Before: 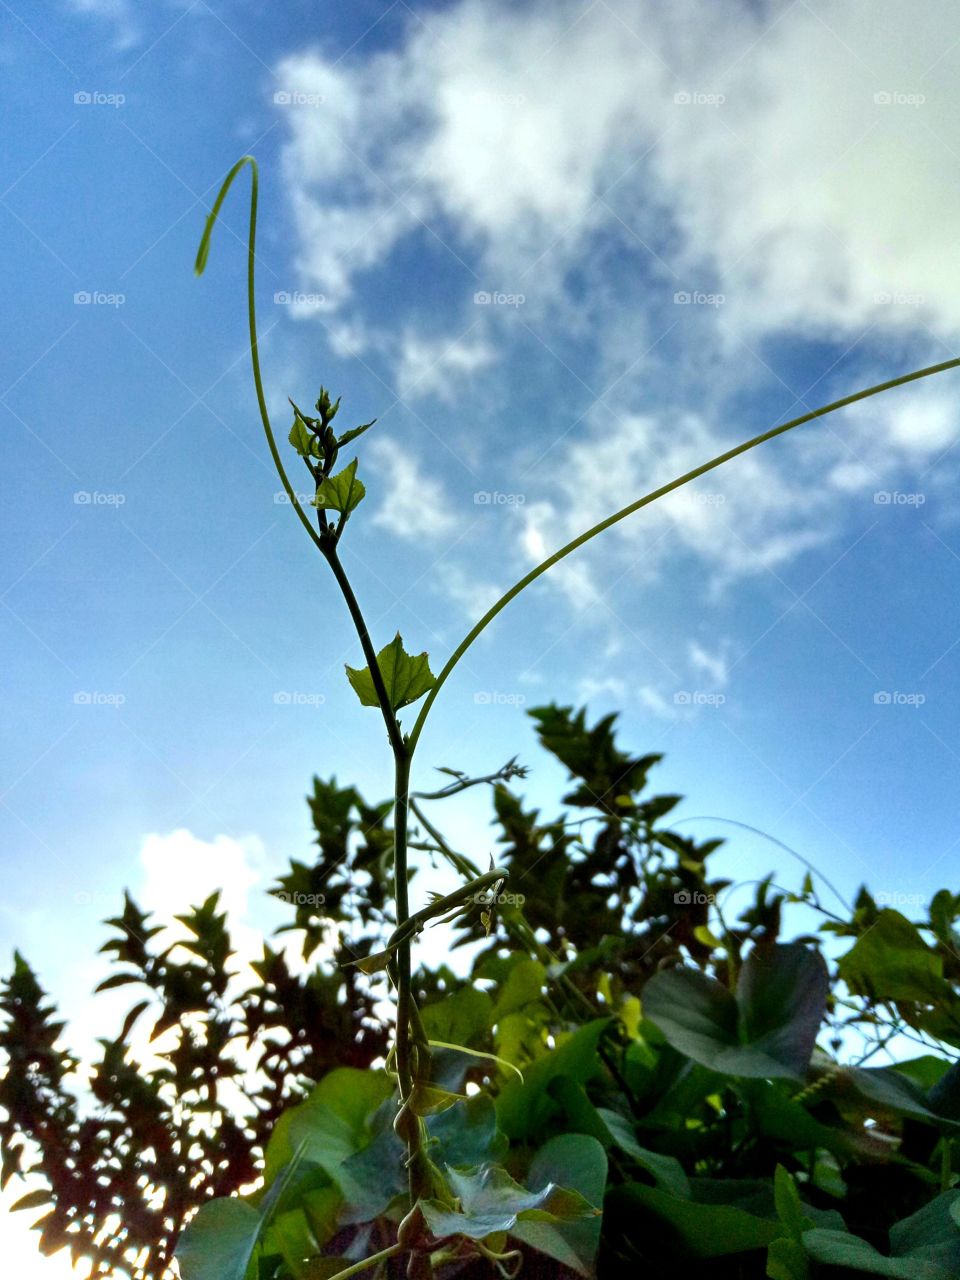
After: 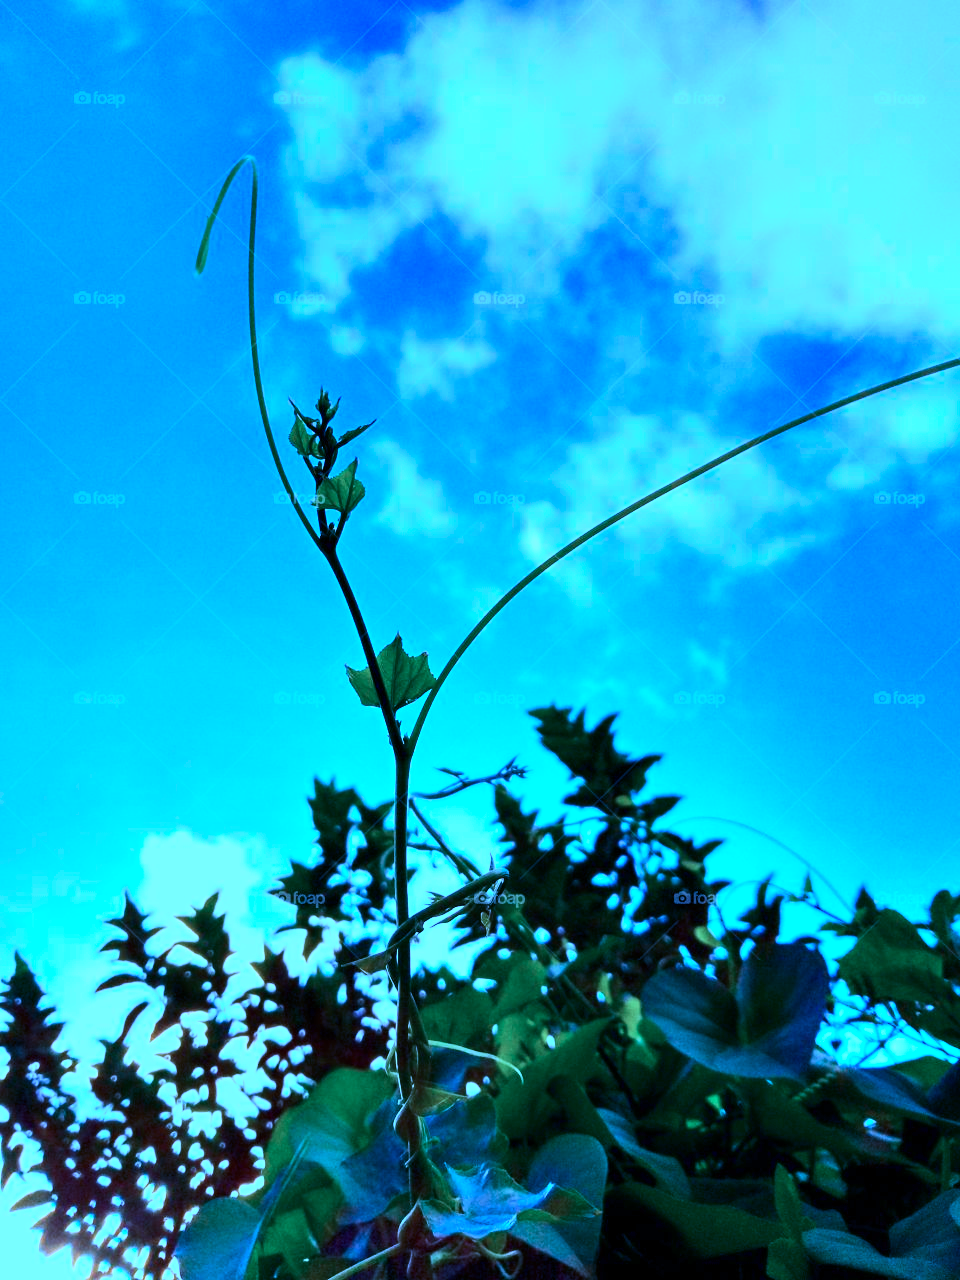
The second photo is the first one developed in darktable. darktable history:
contrast brightness saturation: contrast 0.24, brightness 0.087
color calibration: gray › normalize channels true, illuminant as shot in camera, x 0.482, y 0.431, temperature 2450.04 K, gamut compression 0.016
